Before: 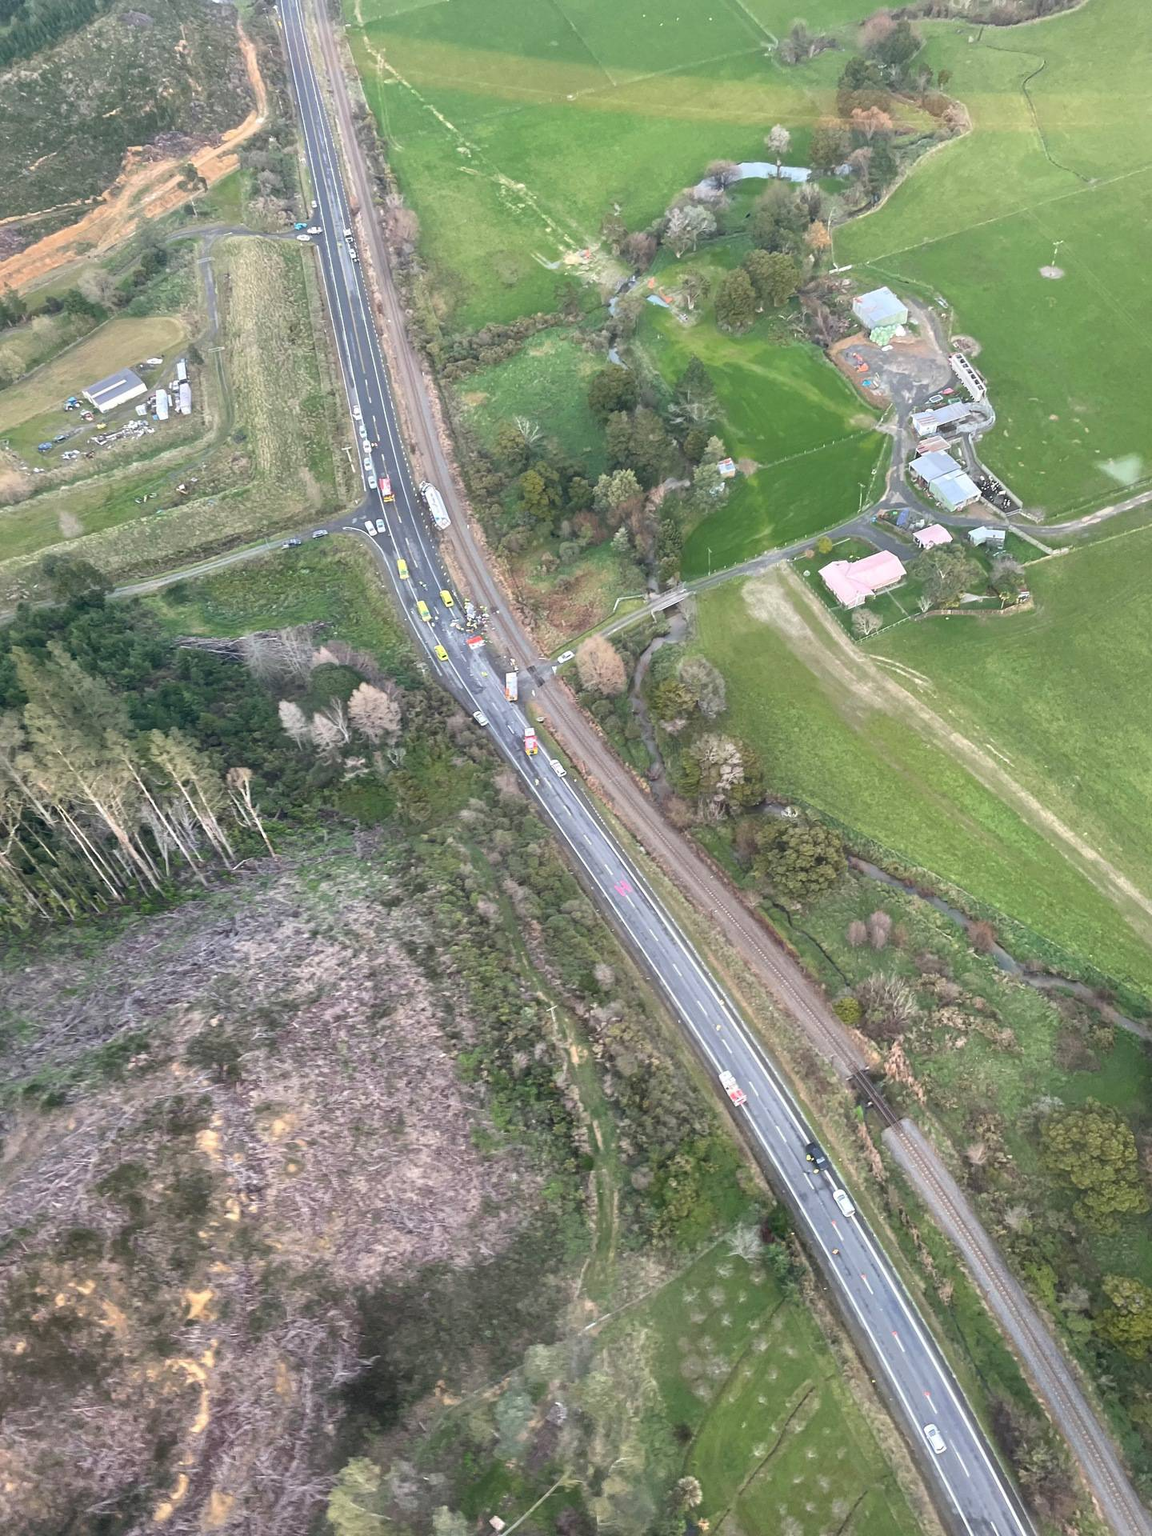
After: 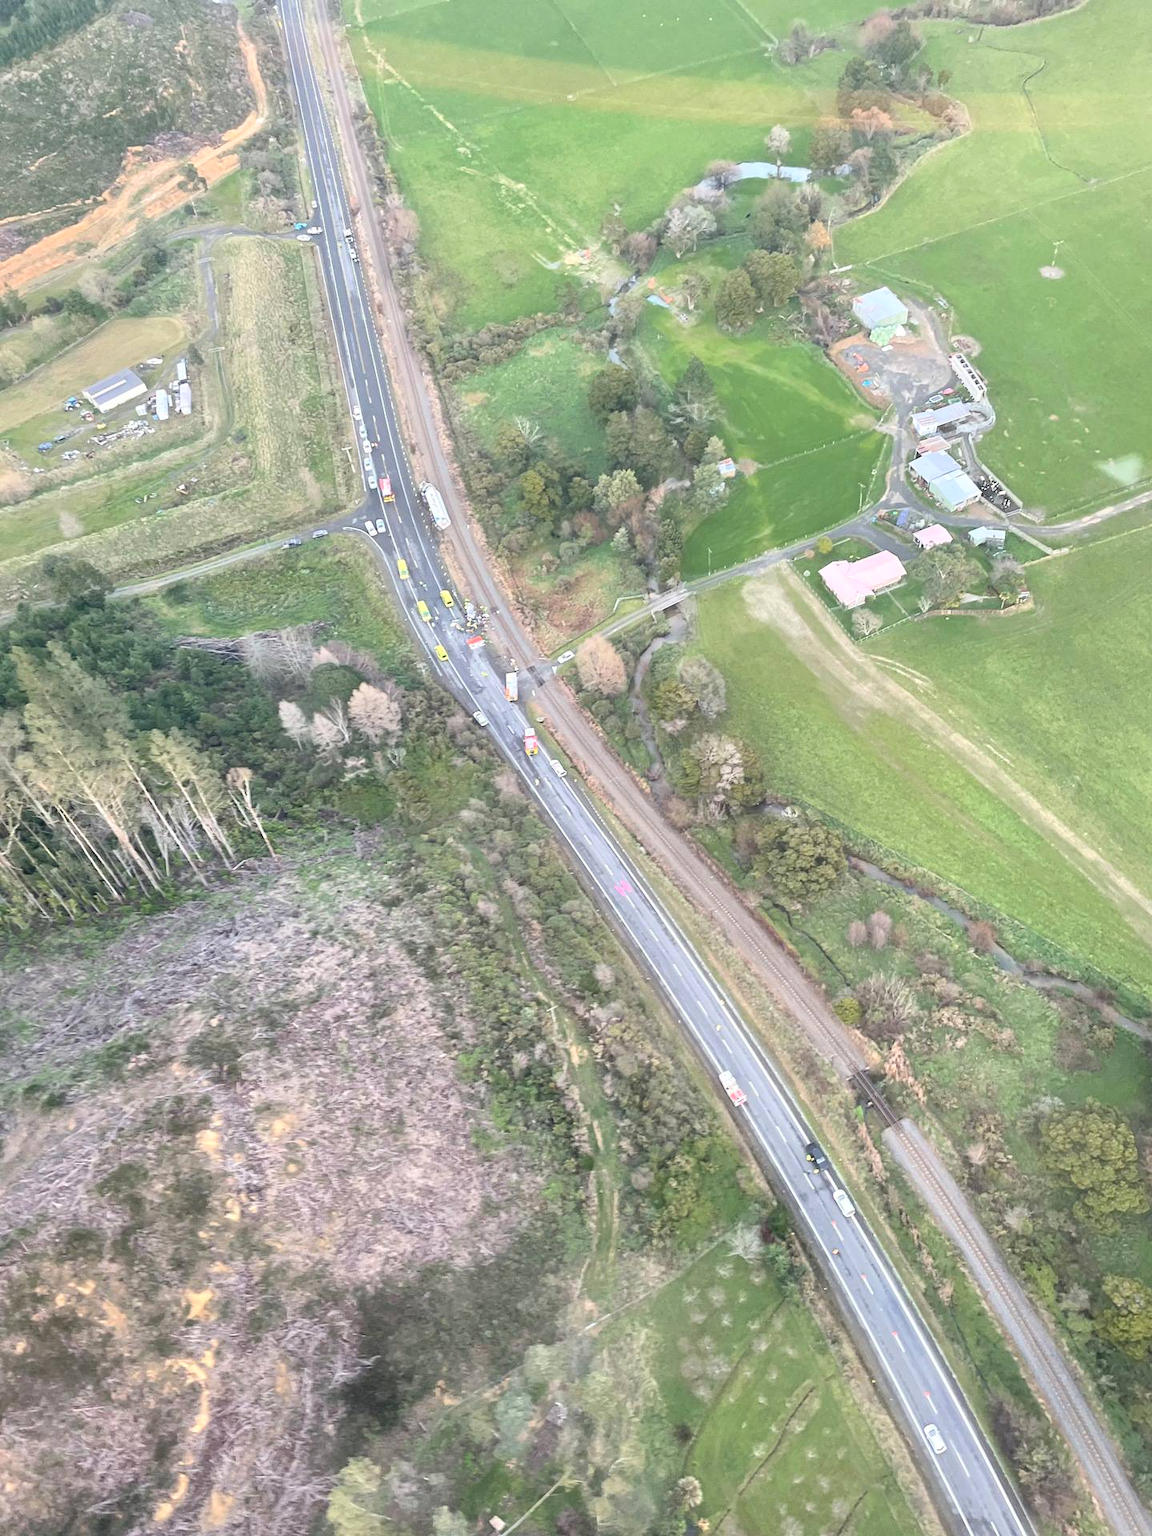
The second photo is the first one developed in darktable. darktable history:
contrast brightness saturation: contrast 0.138, brightness 0.205
